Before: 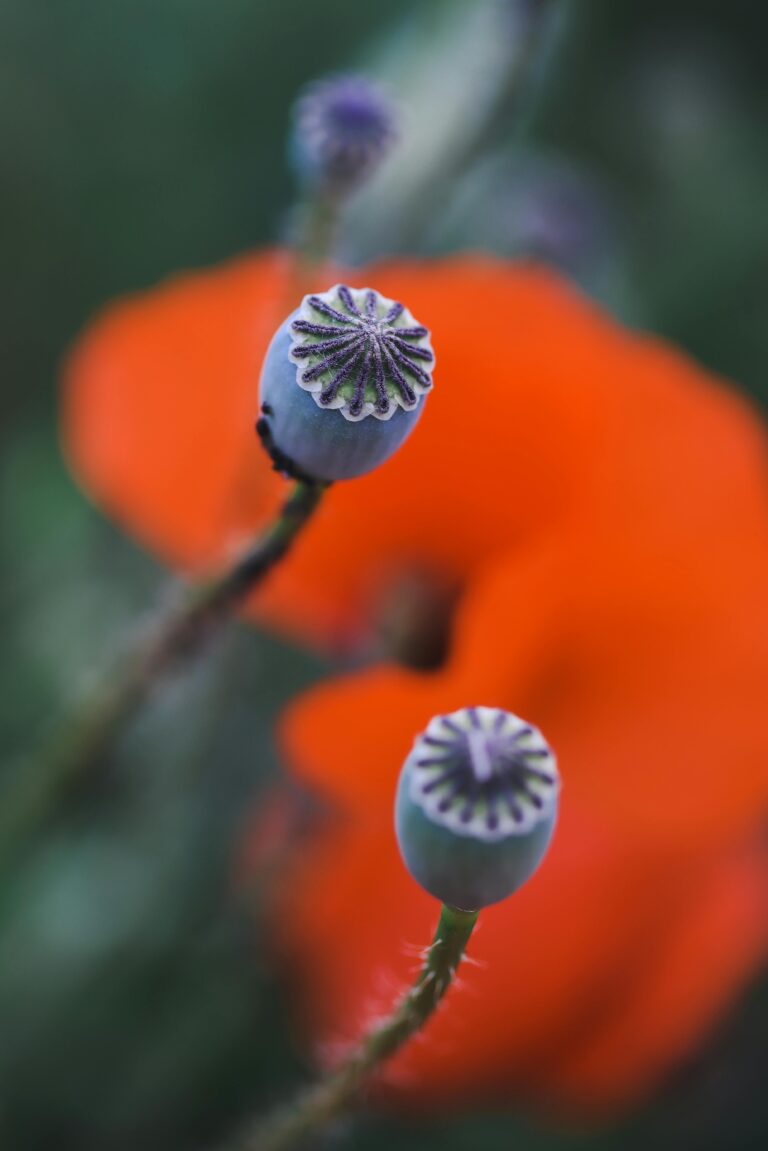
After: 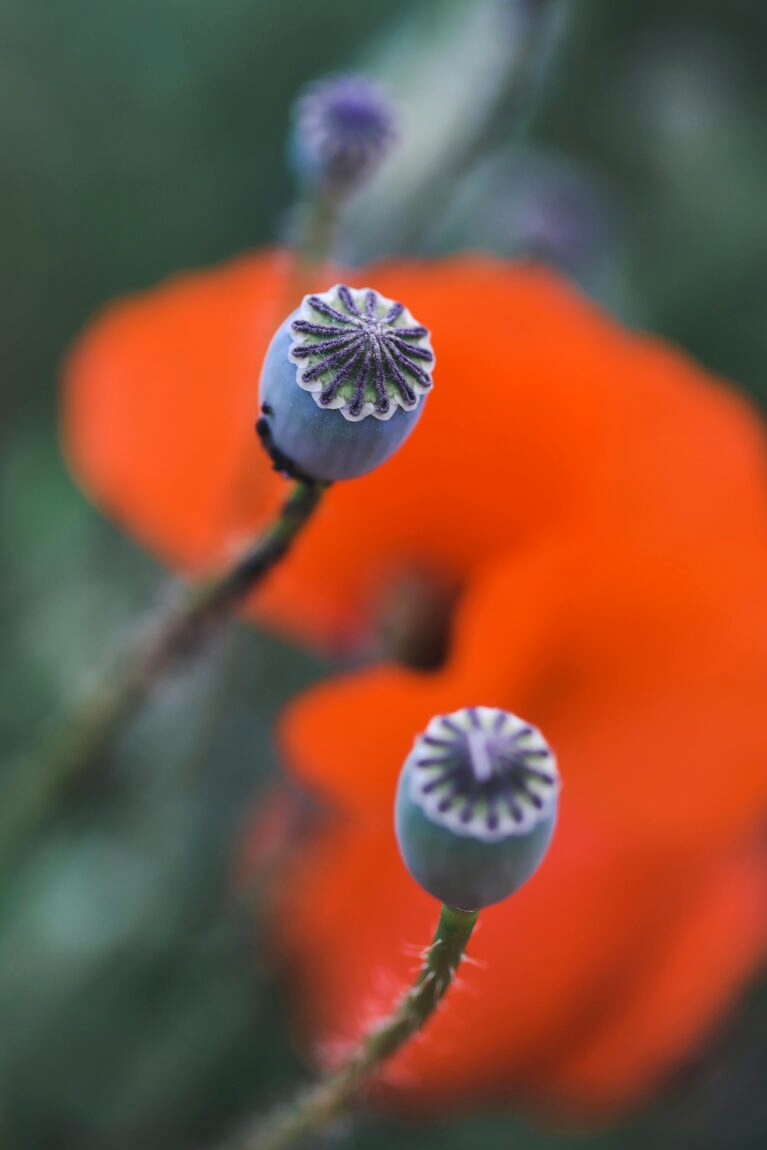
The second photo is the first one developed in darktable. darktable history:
exposure: exposure 0.161 EV, compensate highlight preservation false
shadows and highlights: low approximation 0.01, soften with gaussian
